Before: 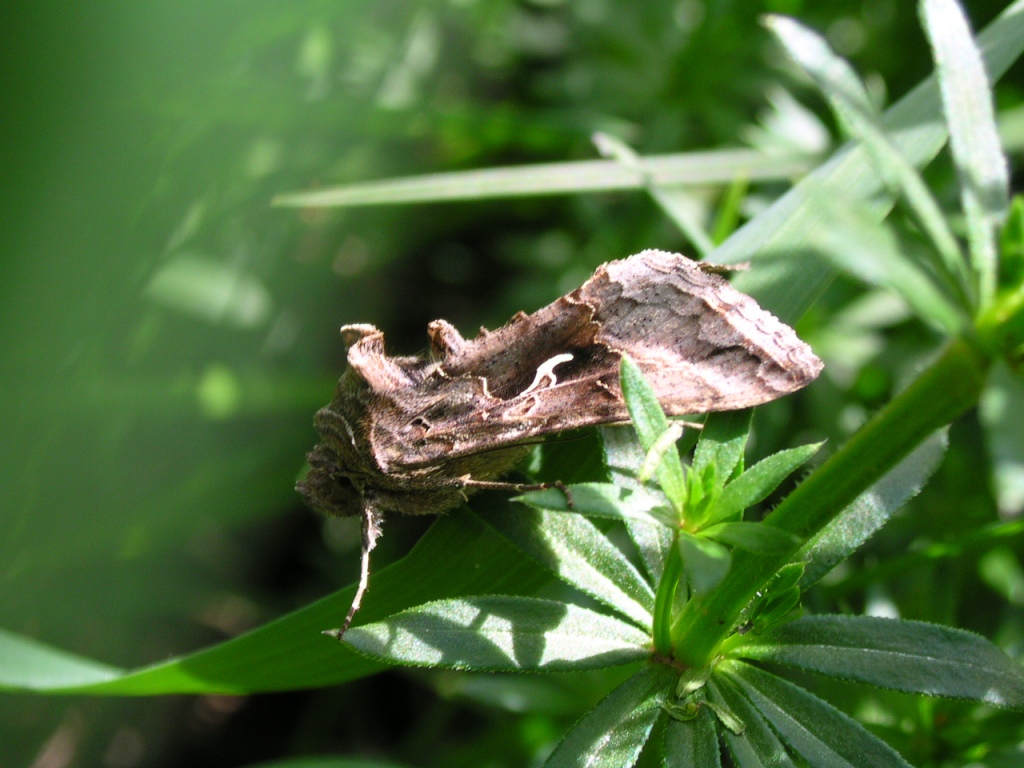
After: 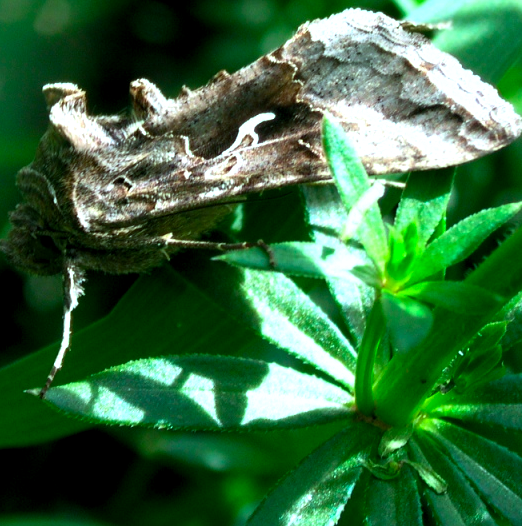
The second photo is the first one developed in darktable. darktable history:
crop and rotate: left 29.139%, top 31.434%, right 19.859%
color balance rgb: power › chroma 2.138%, power › hue 164.65°, highlights gain › chroma 4.027%, highlights gain › hue 202.5°, global offset › luminance -0.508%, perceptual saturation grading › global saturation 0.893%, perceptual brilliance grading › global brilliance 14.22%, perceptual brilliance grading › shadows -34.441%, global vibrance 20%
